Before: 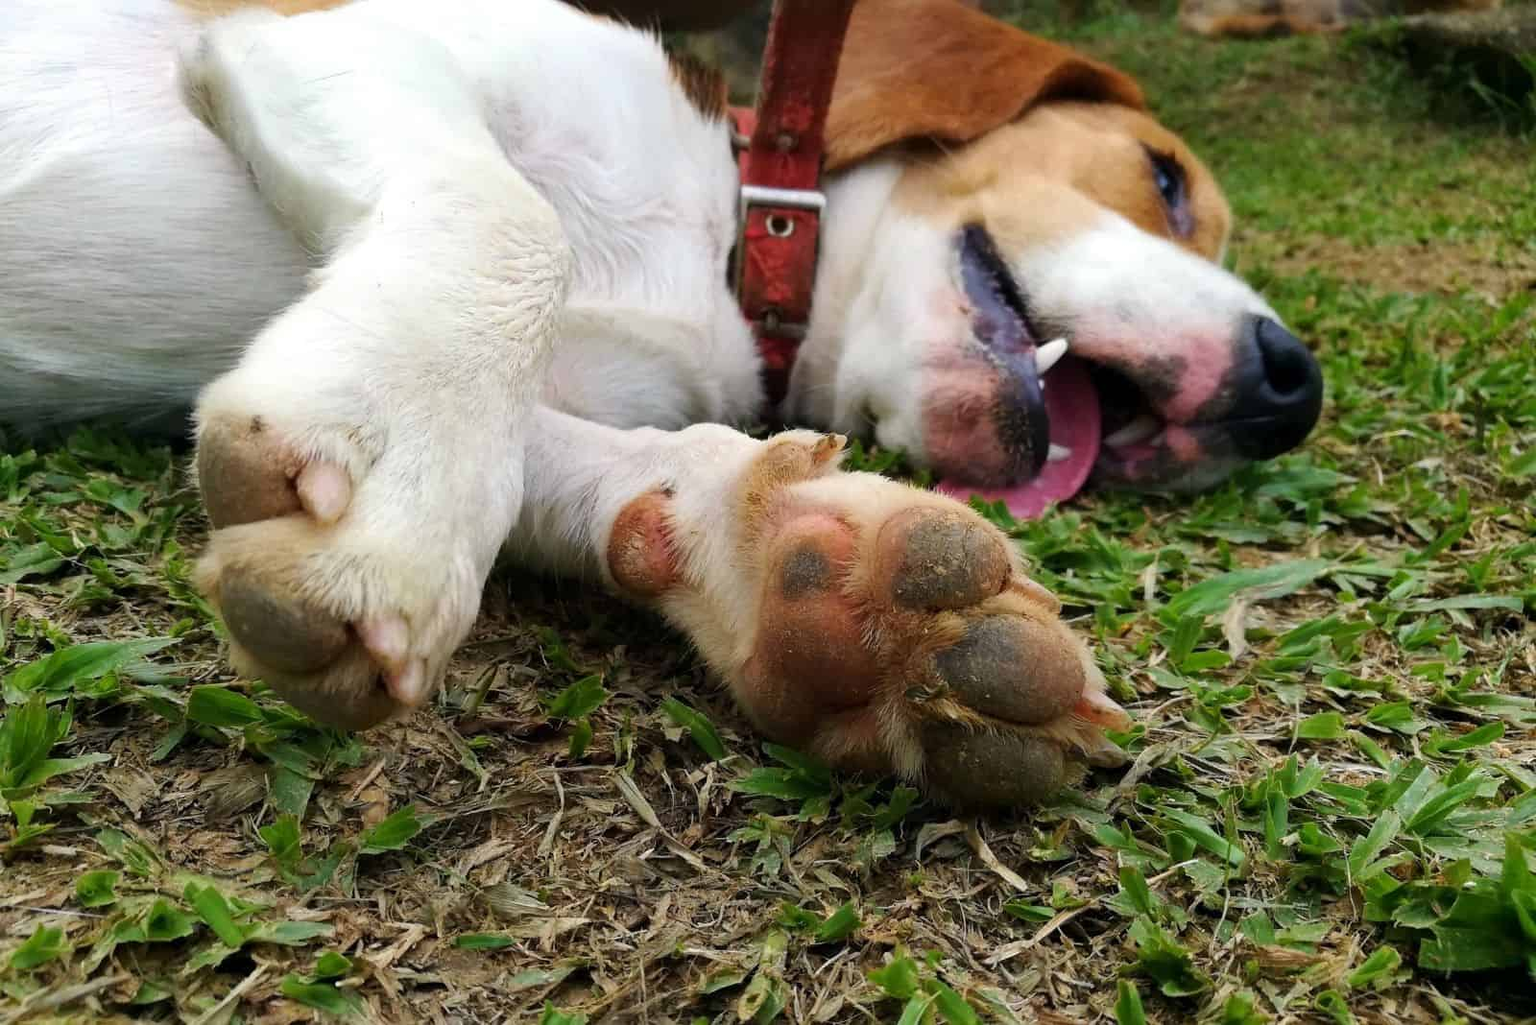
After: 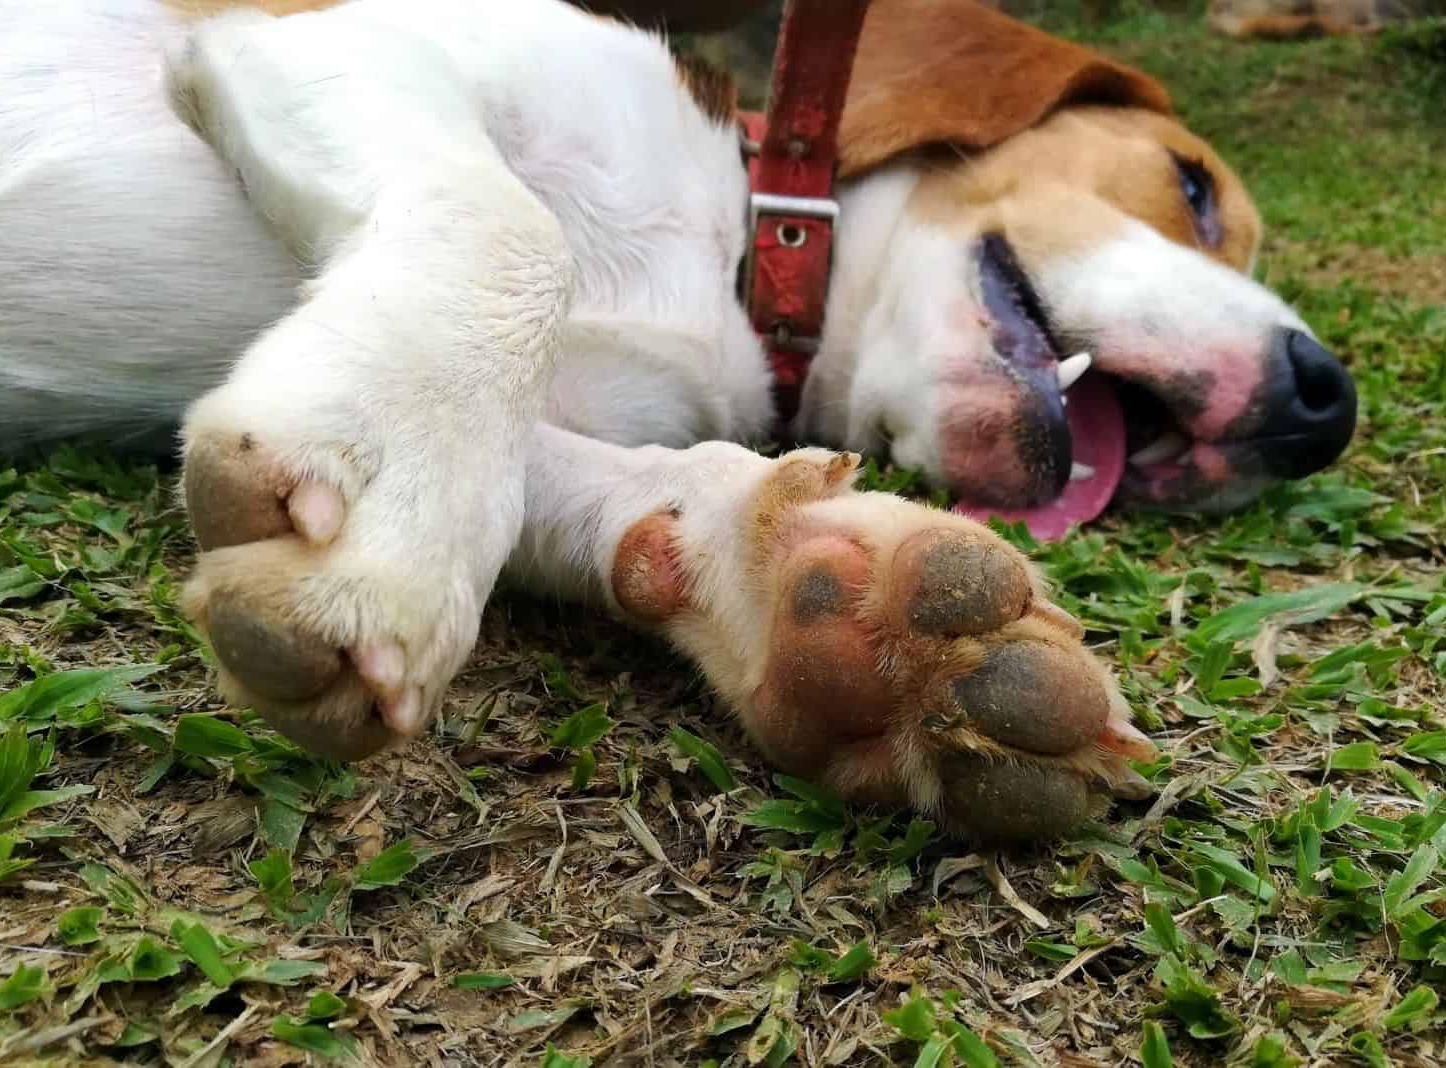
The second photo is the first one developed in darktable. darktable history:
crop and rotate: left 1.332%, right 8.283%
